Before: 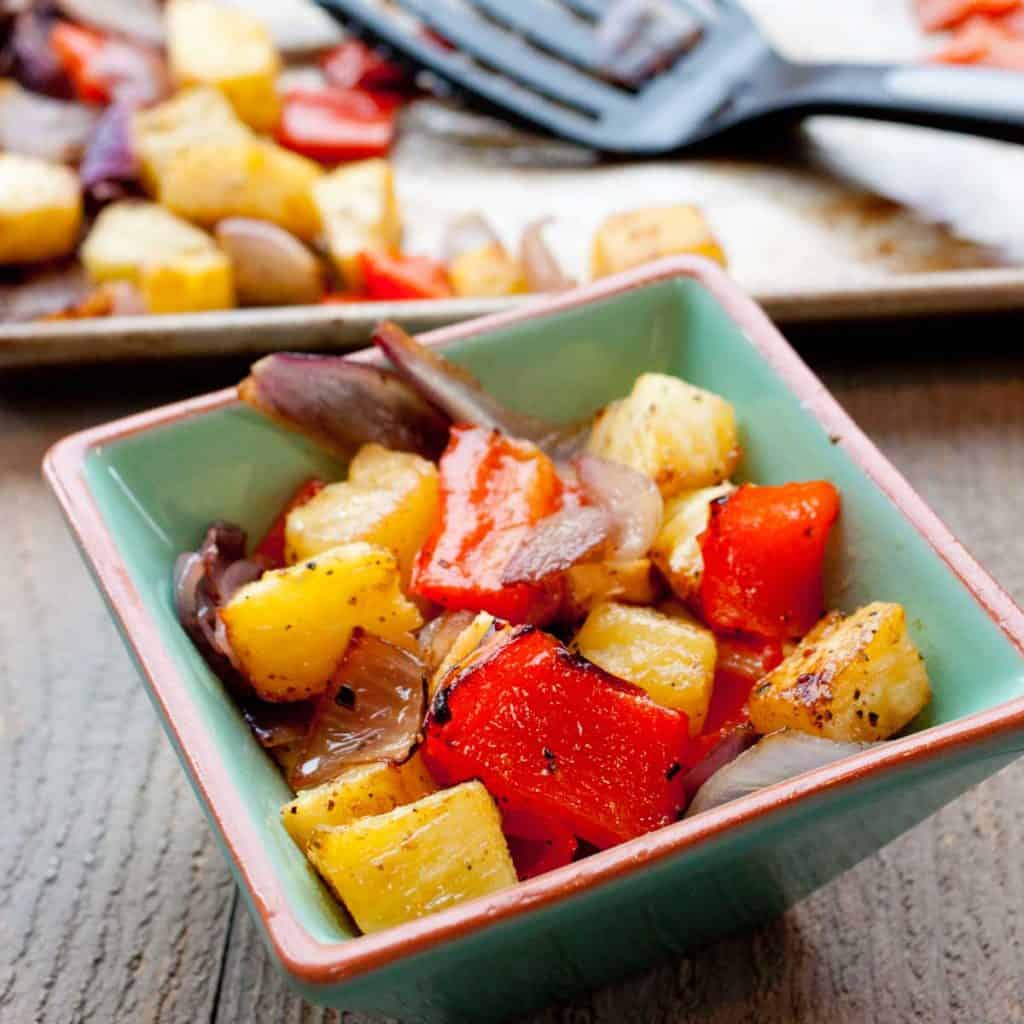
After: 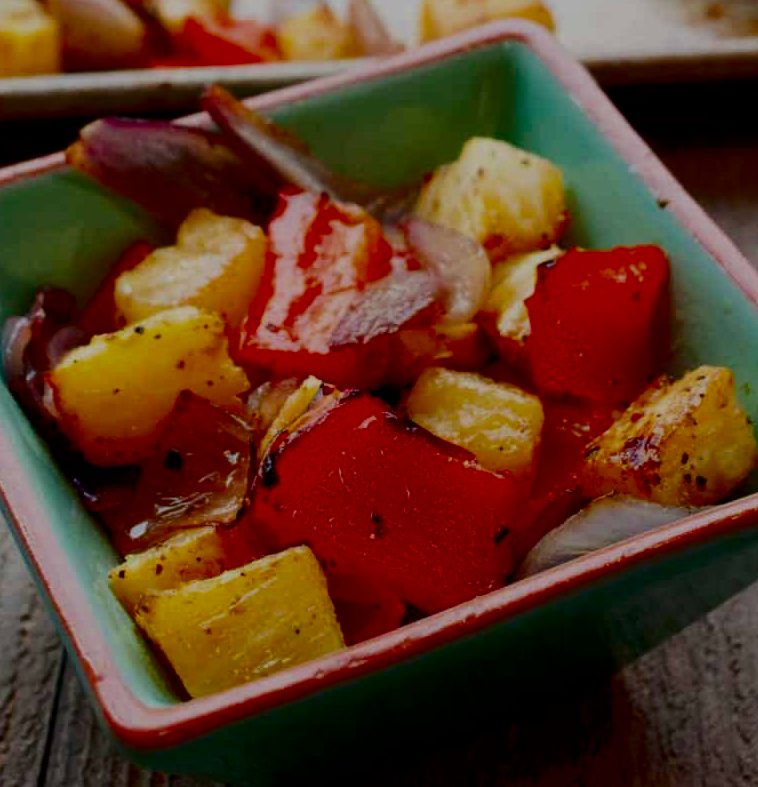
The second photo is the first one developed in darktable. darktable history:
exposure: exposure -0.022 EV, compensate exposure bias true, compensate highlight preservation false
filmic rgb: black relative exposure -7.65 EV, white relative exposure 4.56 EV, hardness 3.61, color science v6 (2022)
crop: left 16.832%, top 23.129%, right 9.128%
contrast brightness saturation: contrast 0.095, brightness -0.584, saturation 0.174
